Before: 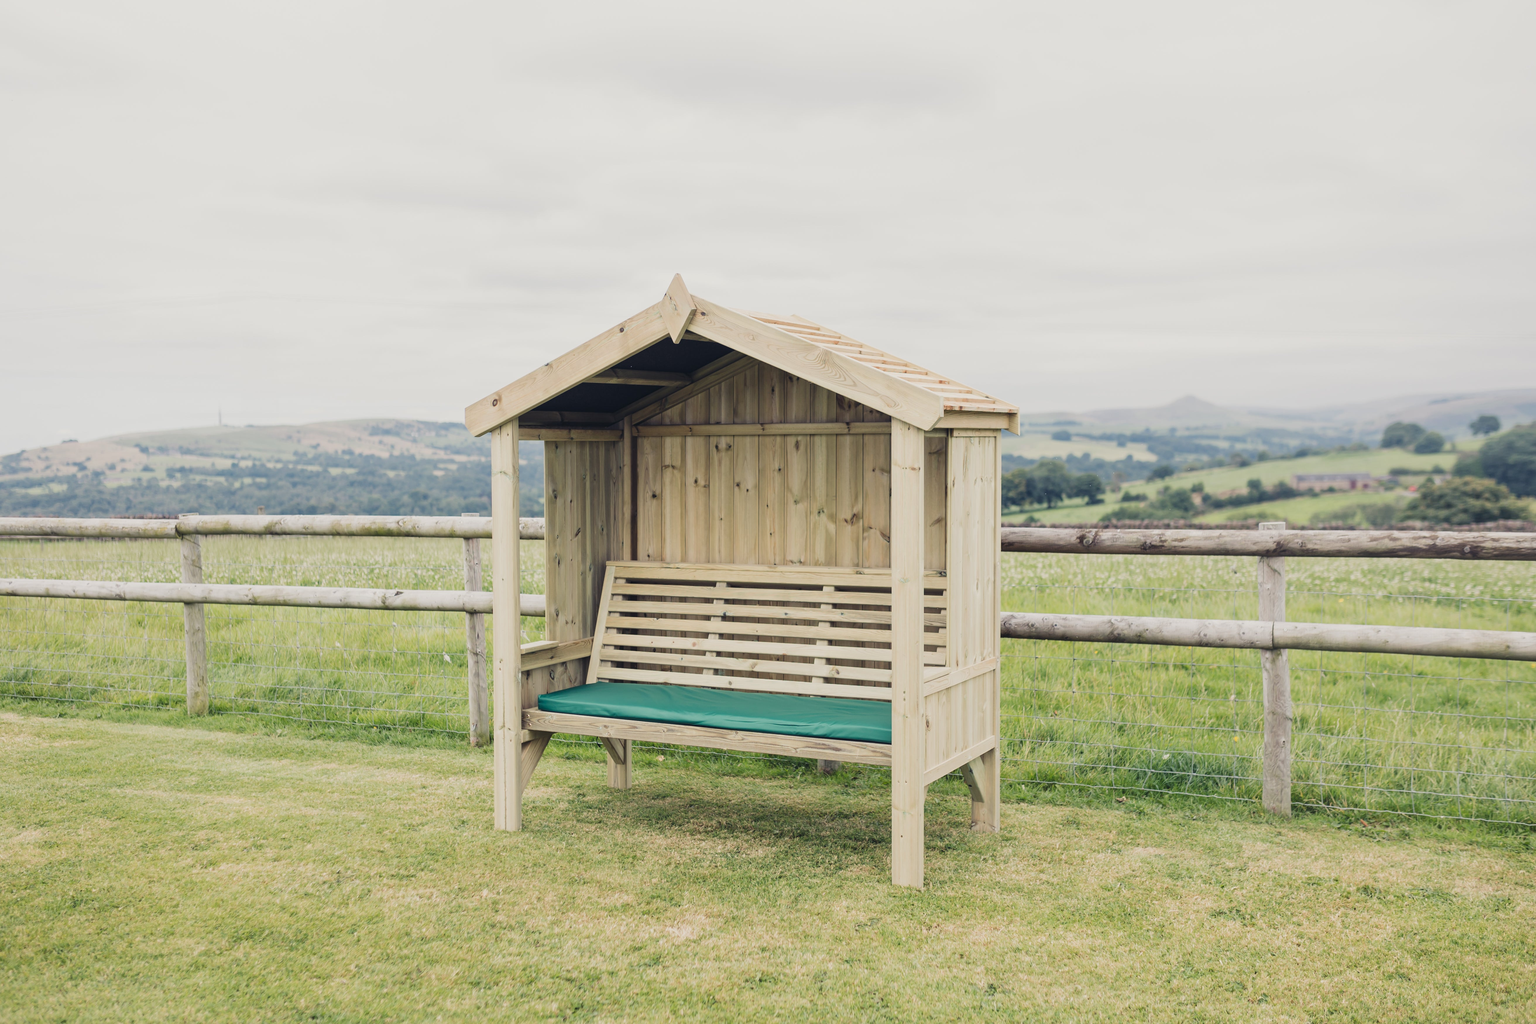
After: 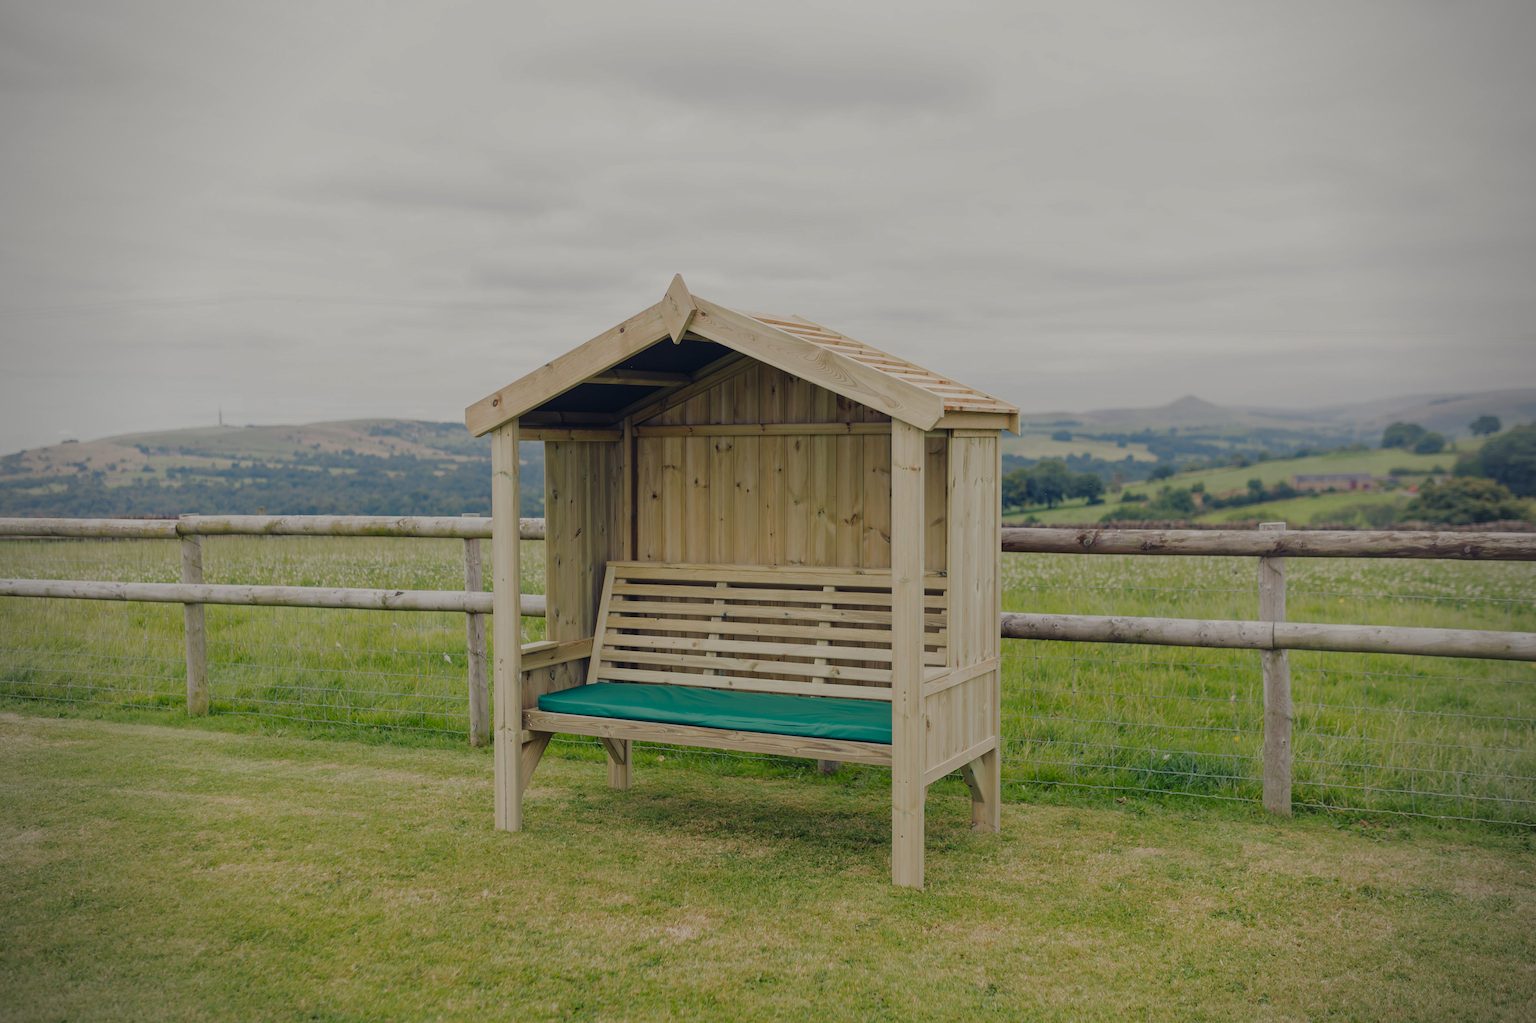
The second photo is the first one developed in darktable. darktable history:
contrast brightness saturation: brightness -0.02, saturation 0.35
base curve: curves: ch0 [(0, 0) (0.826, 0.587) (1, 1)]
vignetting: on, module defaults
